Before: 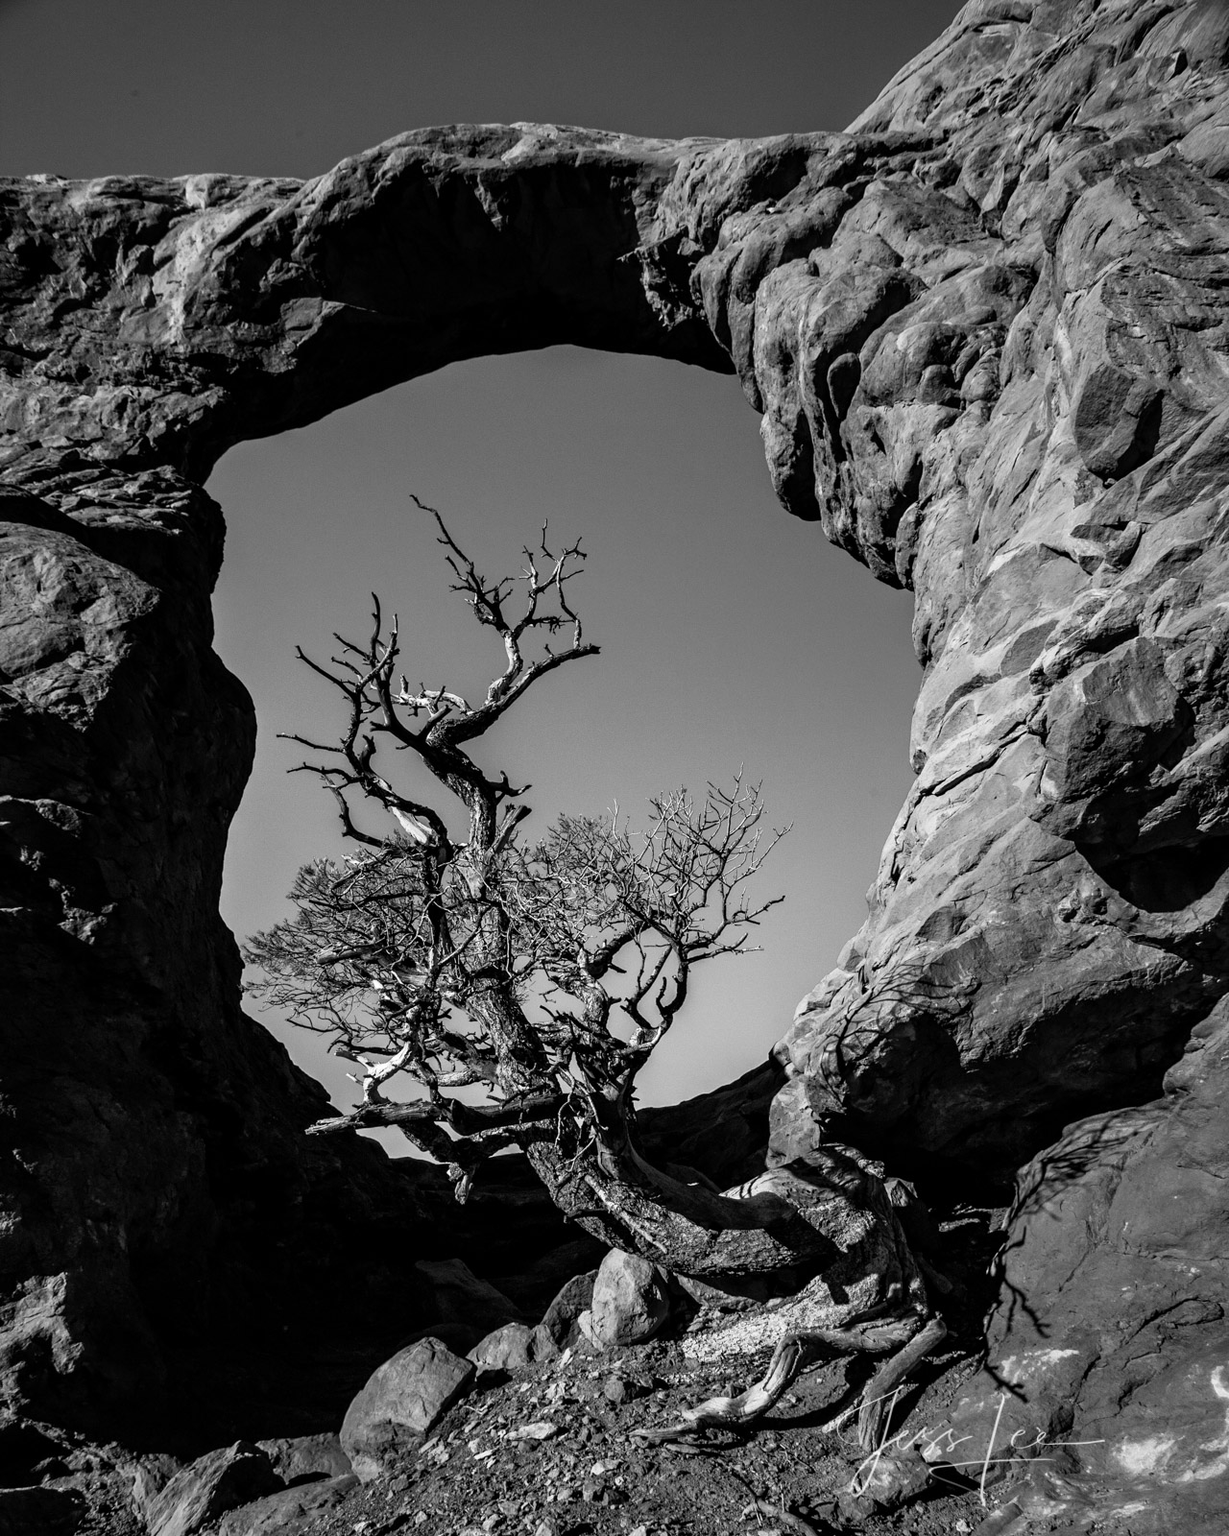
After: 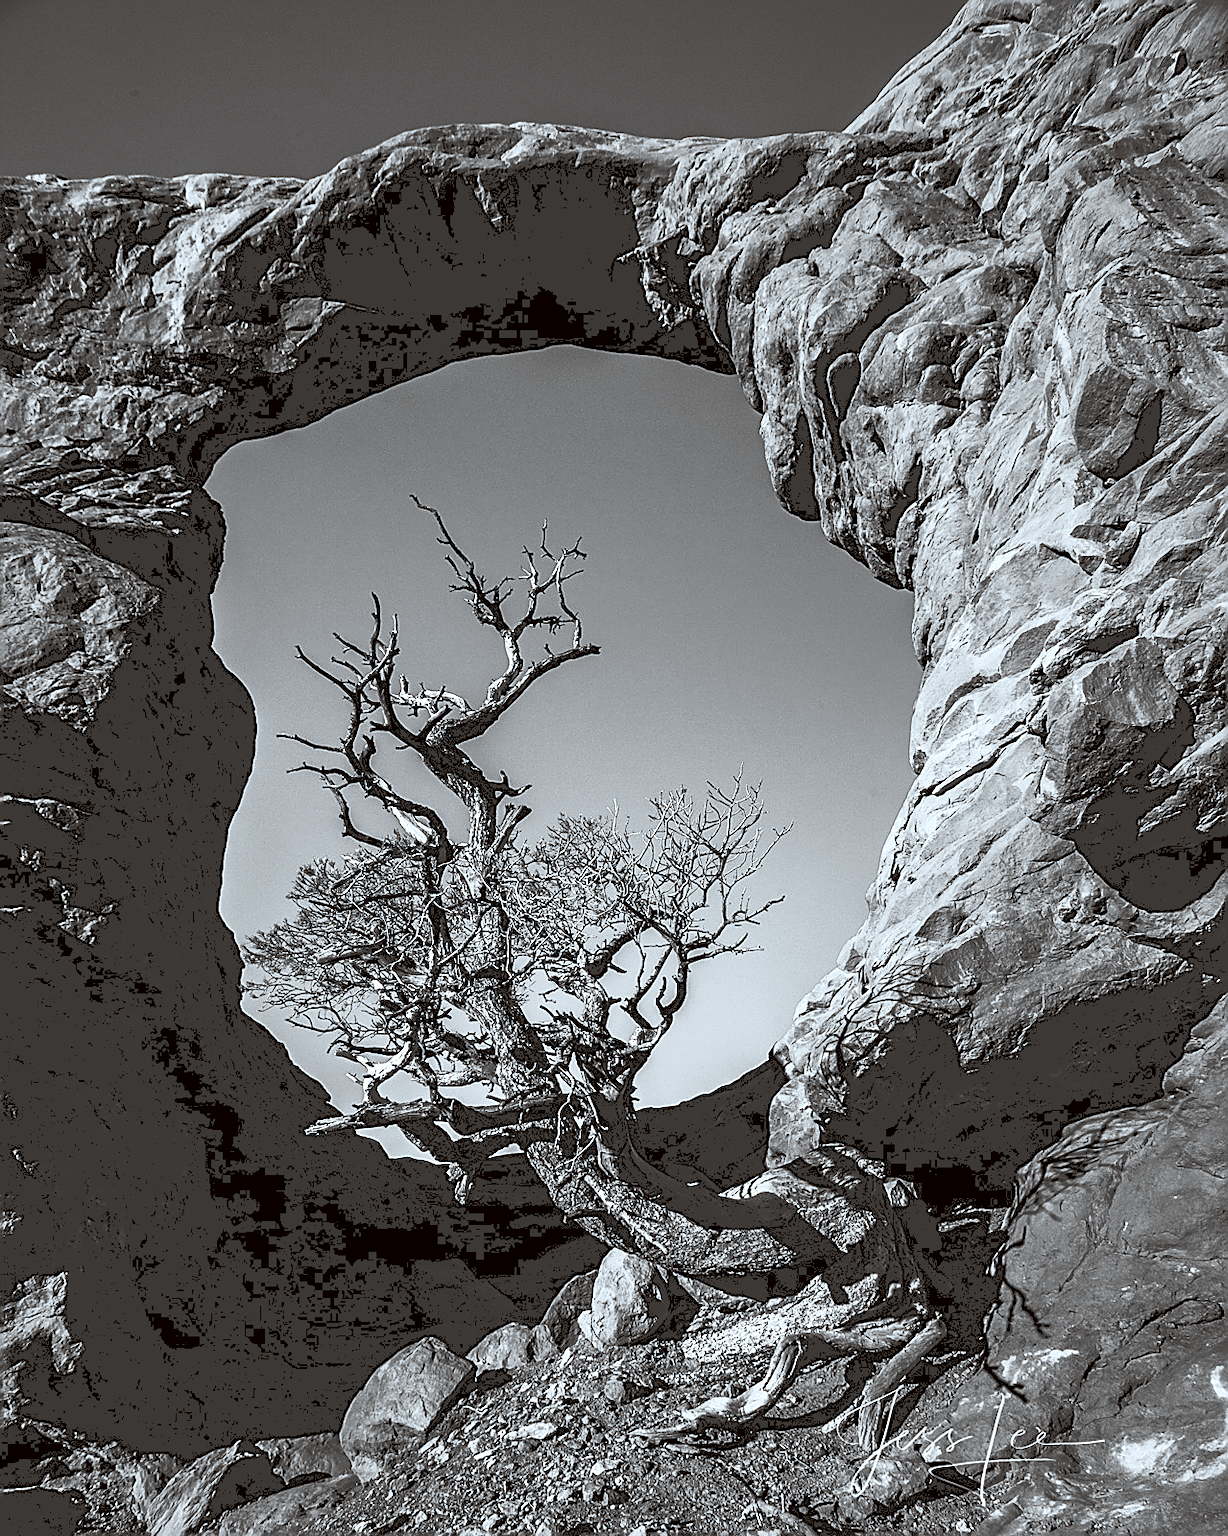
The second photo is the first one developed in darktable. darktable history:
sharpen: radius 1.428, amount 1.26, threshold 0.65
color correction: highlights a* -3.48, highlights b* -6.79, shadows a* 3, shadows b* 5.14
exposure: exposure 0.201 EV, compensate highlight preservation false
tone curve: curves: ch0 [(0, 0) (0.003, 0.24) (0.011, 0.24) (0.025, 0.24) (0.044, 0.244) (0.069, 0.244) (0.1, 0.252) (0.136, 0.264) (0.177, 0.274) (0.224, 0.284) (0.277, 0.313) (0.335, 0.361) (0.399, 0.415) (0.468, 0.498) (0.543, 0.595) (0.623, 0.695) (0.709, 0.793) (0.801, 0.883) (0.898, 0.942) (1, 1)], color space Lab, independent channels, preserve colors none
